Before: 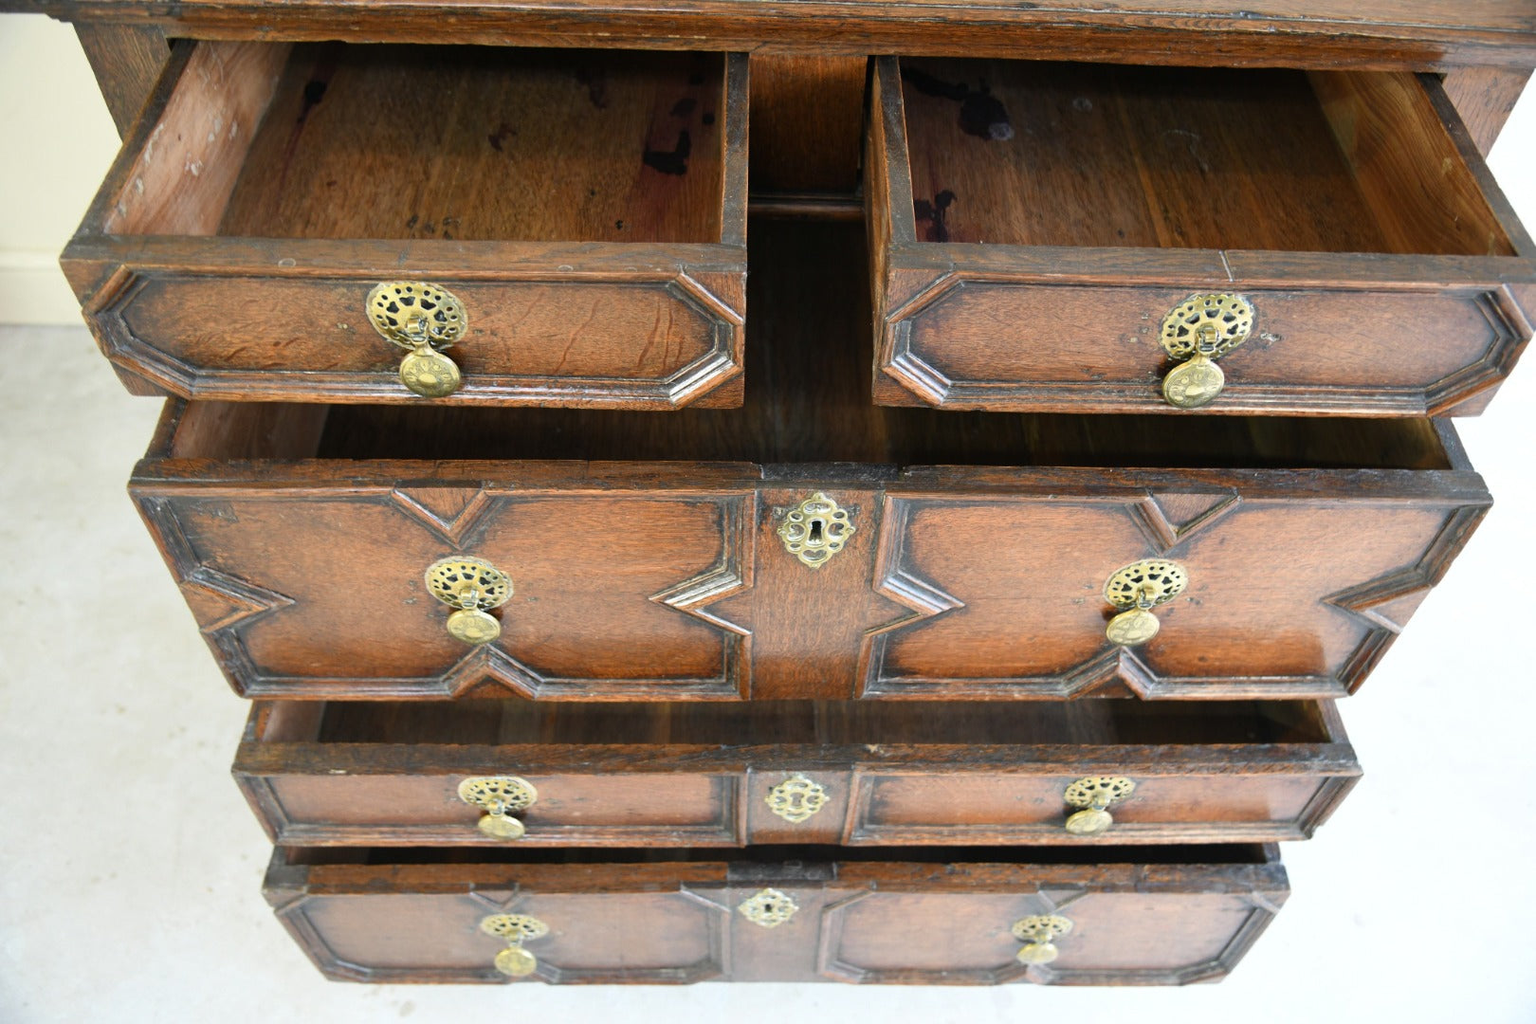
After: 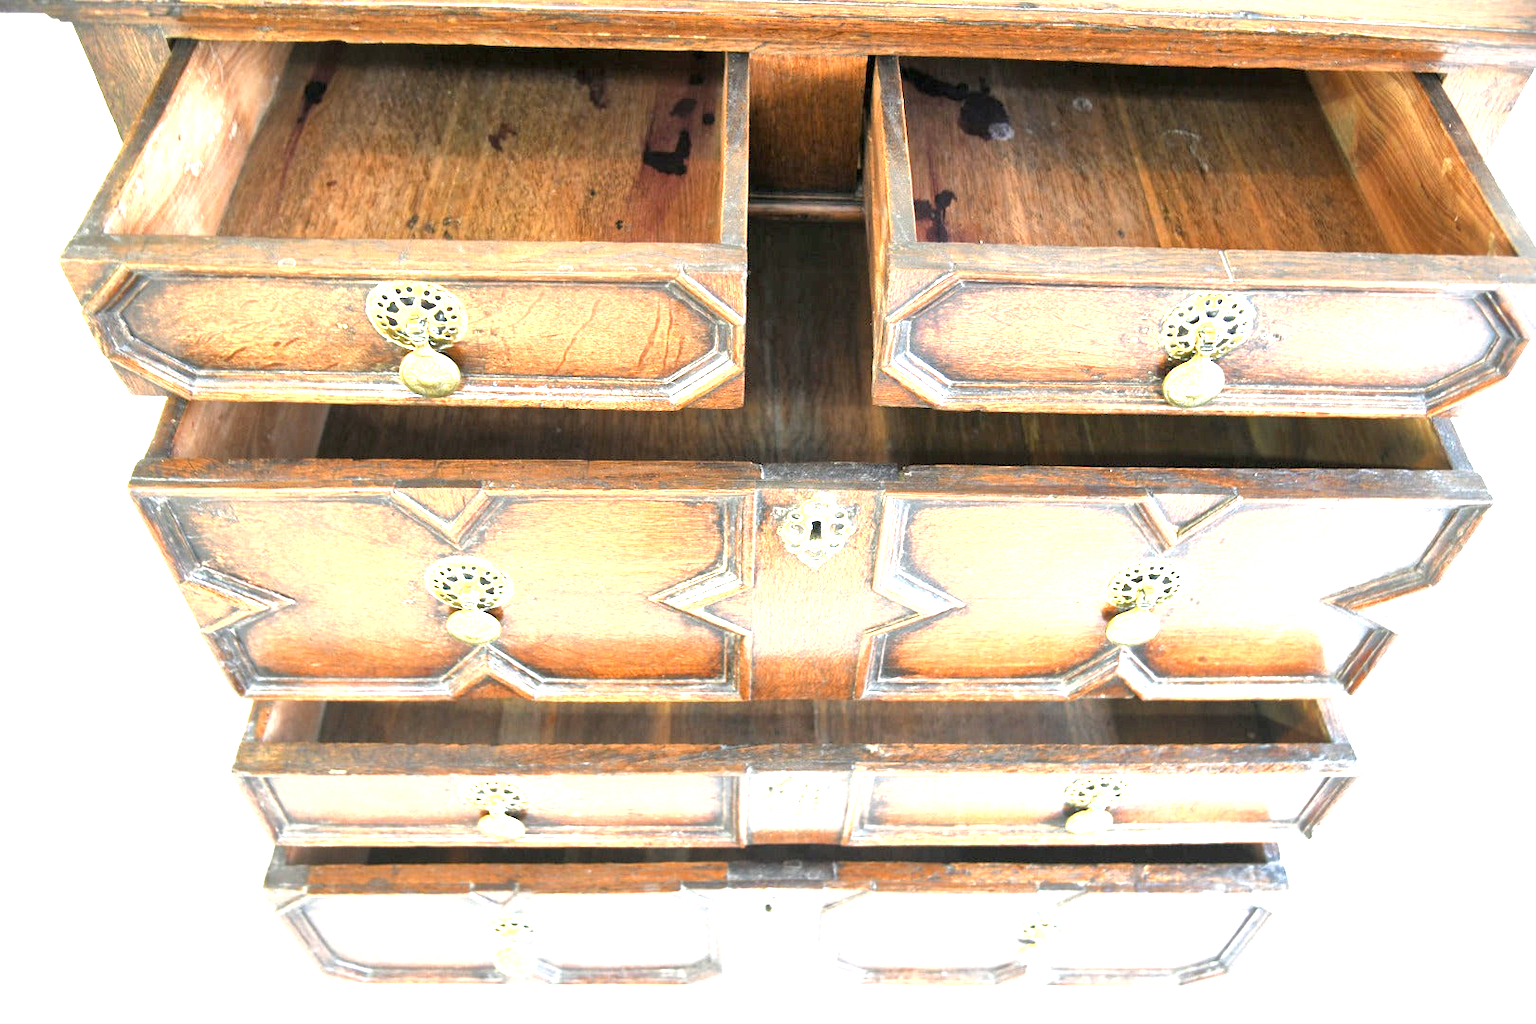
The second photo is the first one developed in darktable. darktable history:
exposure: black level correction 0.001, exposure 1.822 EV, compensate exposure bias true, compensate highlight preservation false
contrast brightness saturation: brightness 0.15
local contrast: mode bilateral grid, contrast 20, coarseness 50, detail 171%, midtone range 0.2
